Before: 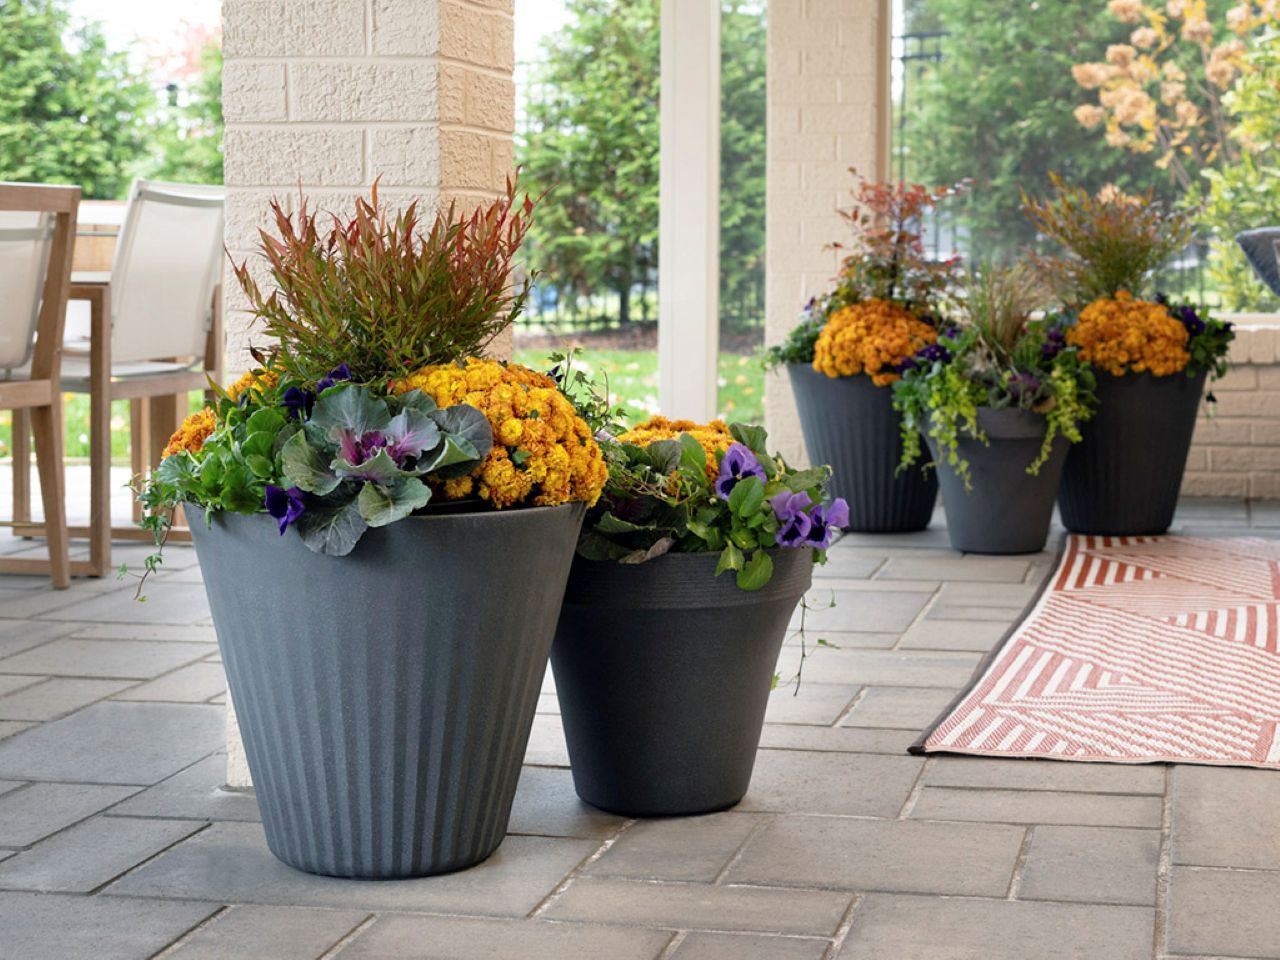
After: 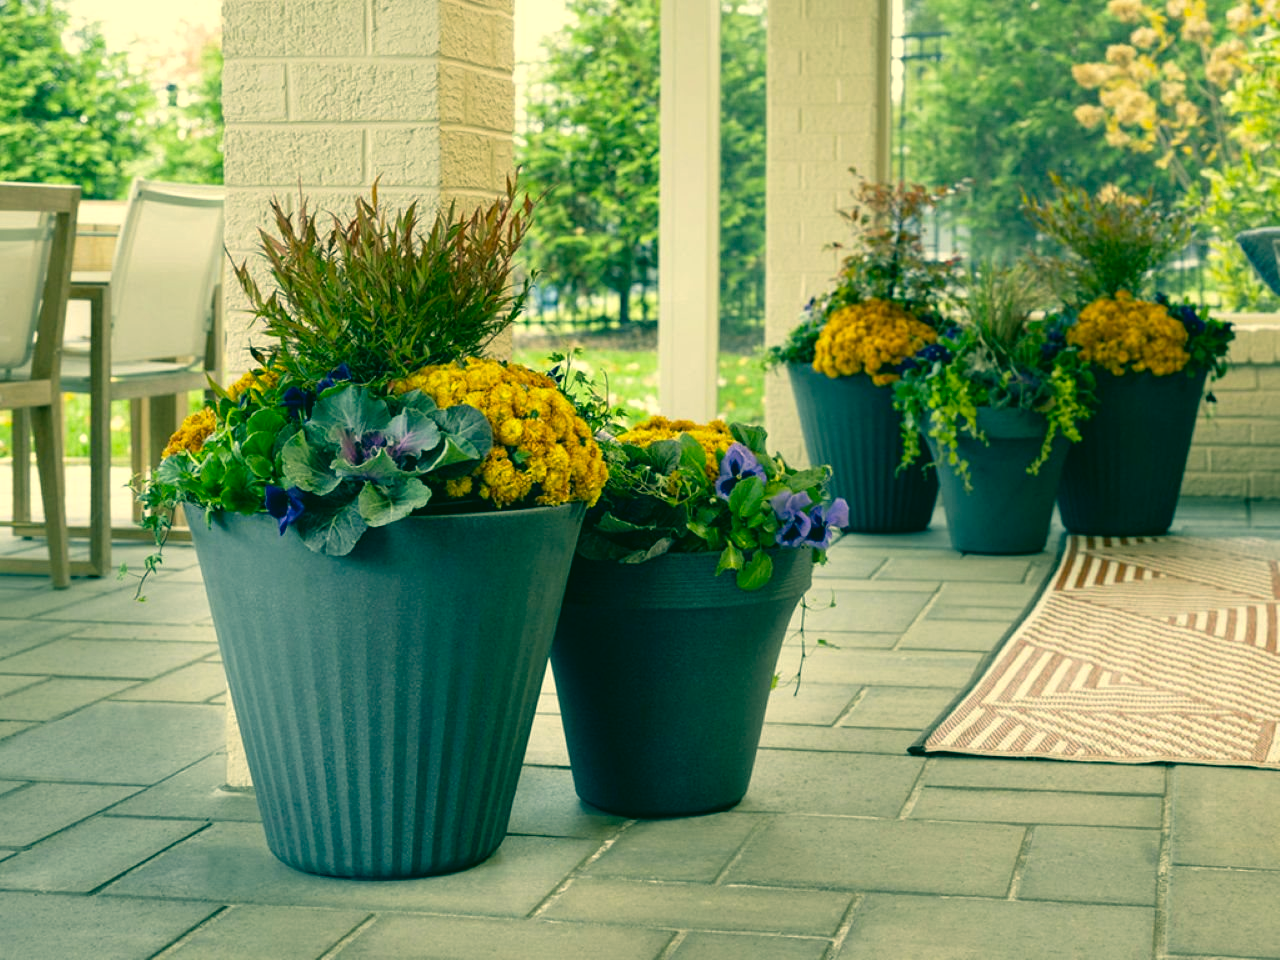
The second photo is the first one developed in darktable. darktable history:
local contrast: highlights 100%, shadows 100%, detail 120%, midtone range 0.2
color correction: highlights a* 1.83, highlights b* 34.02, shadows a* -36.68, shadows b* -5.48
white balance: red 0.967, blue 1.049
